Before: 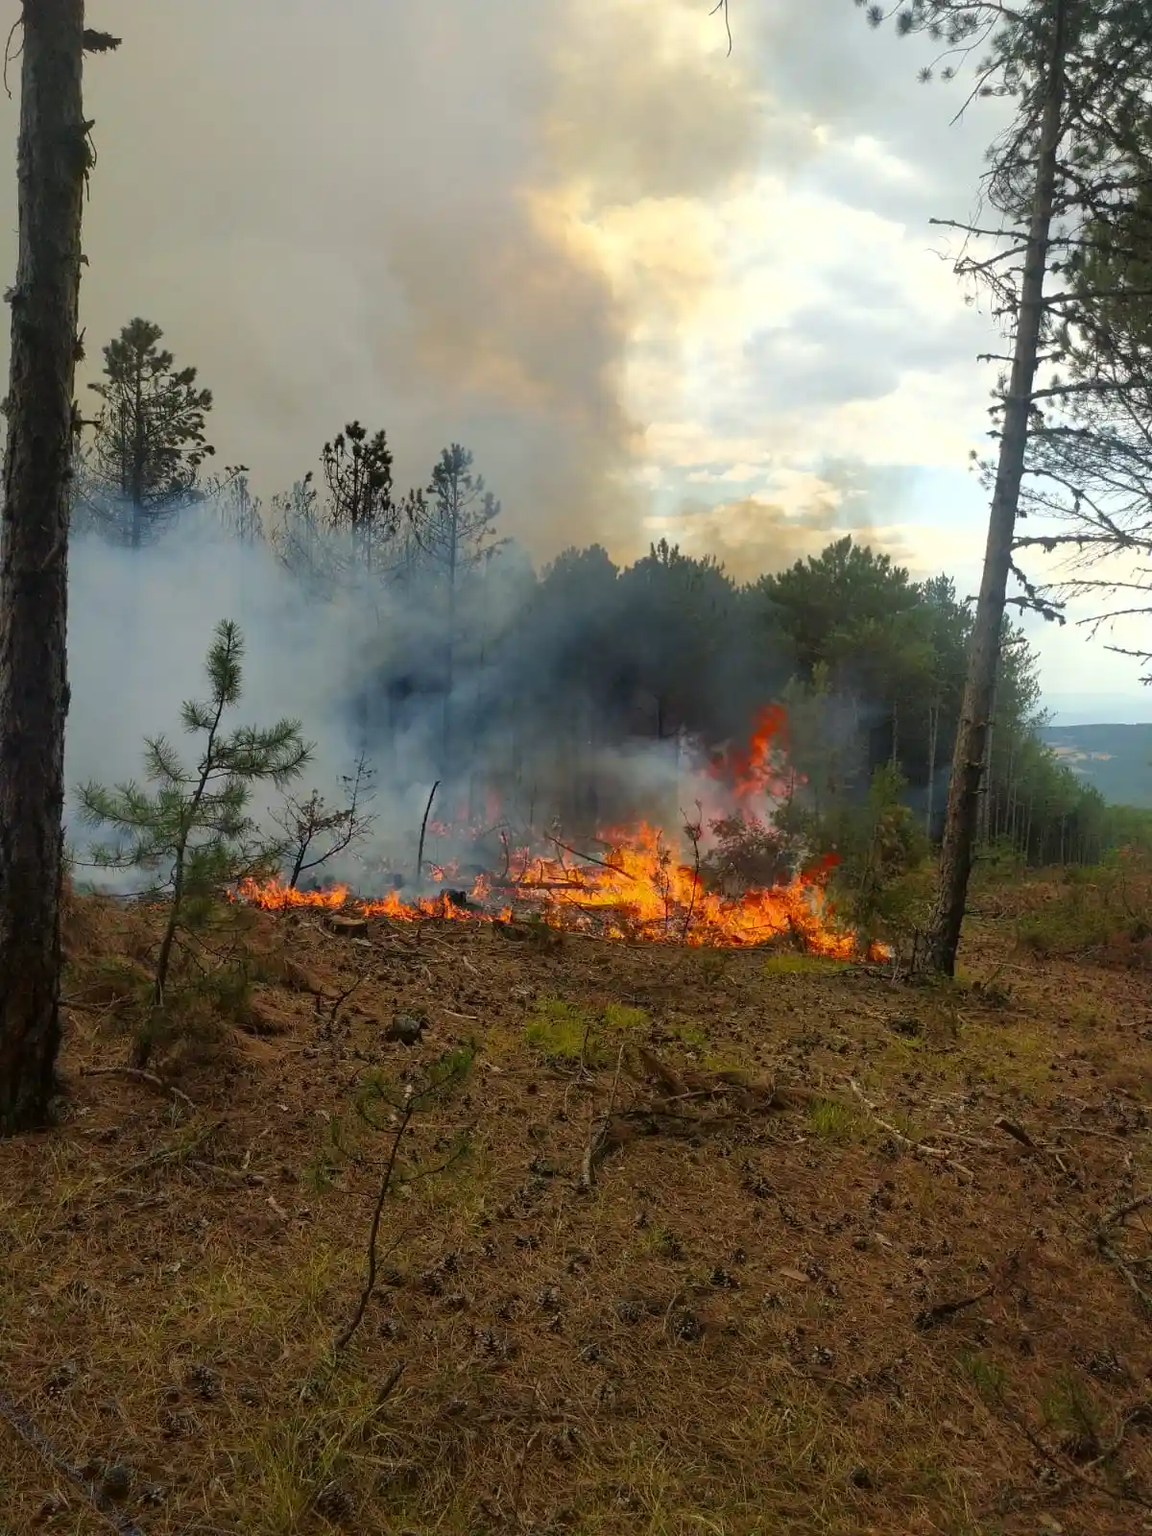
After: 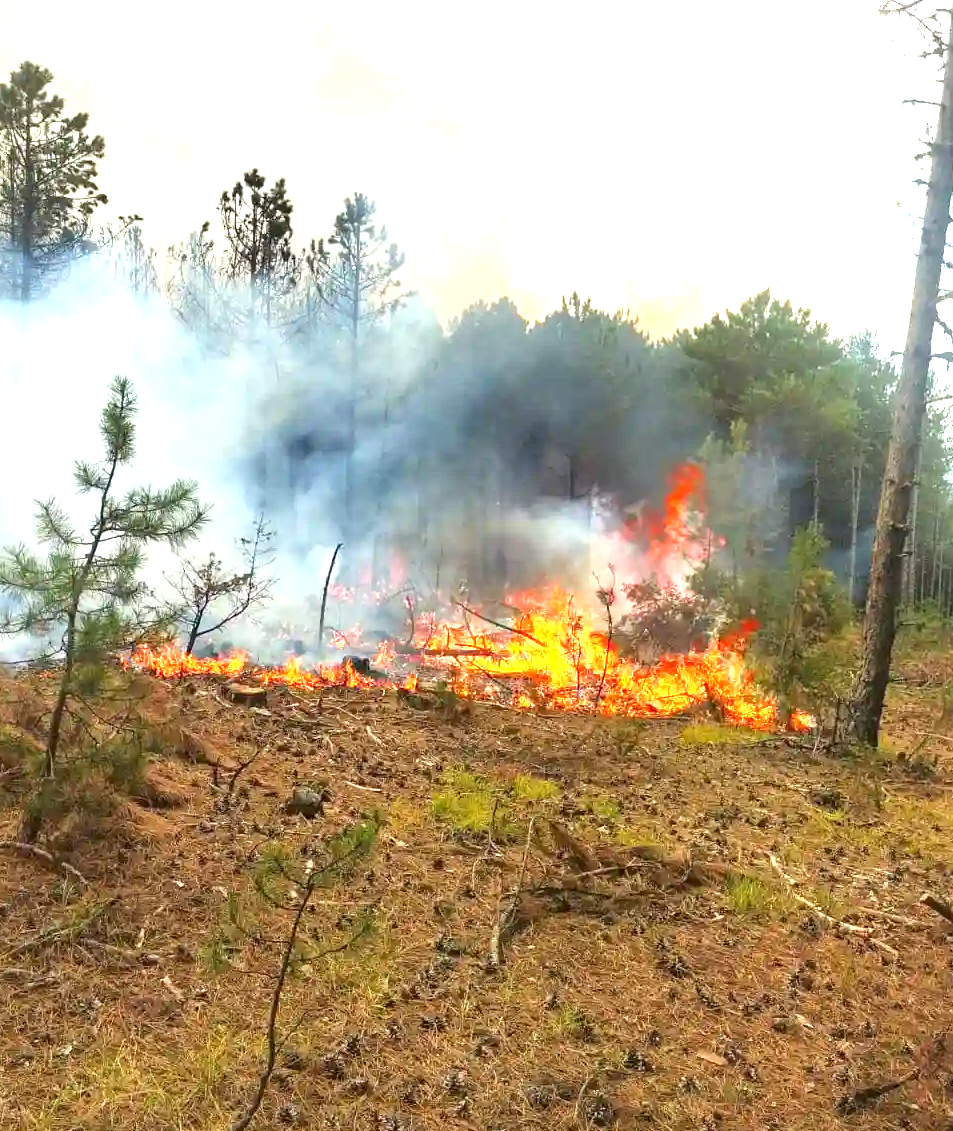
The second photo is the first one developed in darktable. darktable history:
crop: left 9.712%, top 16.928%, right 10.845%, bottom 12.332%
exposure: exposure 2.003 EV, compensate highlight preservation false
